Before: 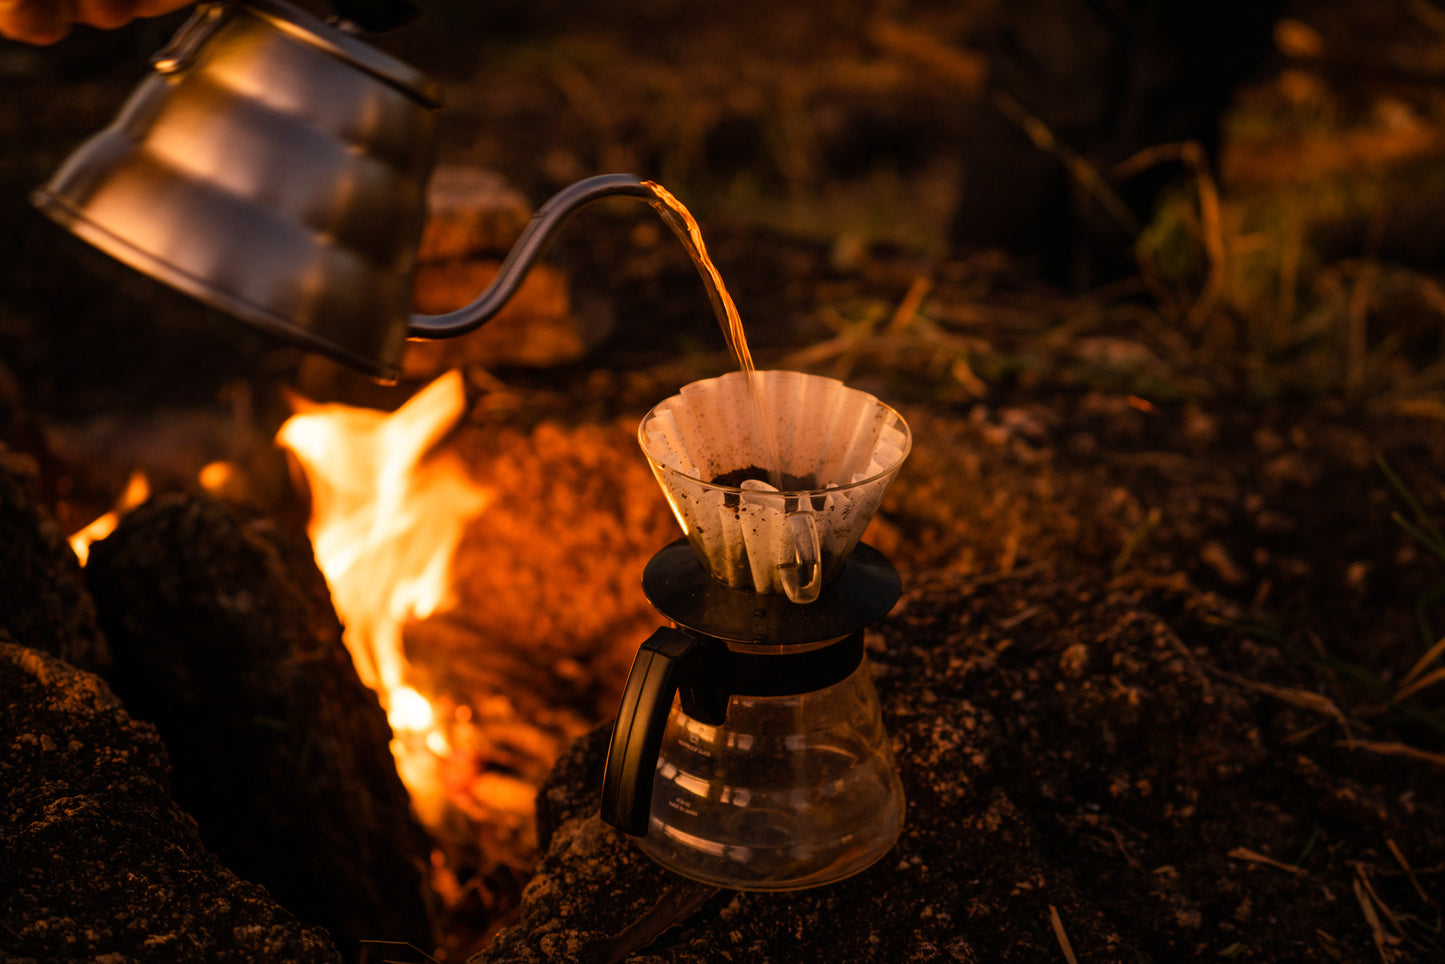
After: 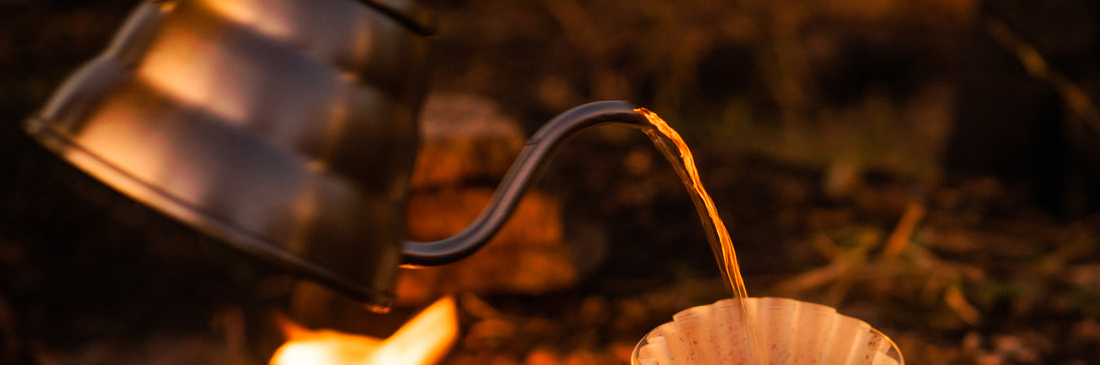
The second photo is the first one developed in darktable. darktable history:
crop: left 0.535%, top 7.633%, right 23.293%, bottom 54.465%
tone curve: curves: ch0 [(0, 0) (0.003, 0.003) (0.011, 0.011) (0.025, 0.025) (0.044, 0.044) (0.069, 0.069) (0.1, 0.099) (0.136, 0.135) (0.177, 0.177) (0.224, 0.224) (0.277, 0.276) (0.335, 0.334) (0.399, 0.398) (0.468, 0.467) (0.543, 0.565) (0.623, 0.641) (0.709, 0.723) (0.801, 0.81) (0.898, 0.902) (1, 1)], preserve colors none
